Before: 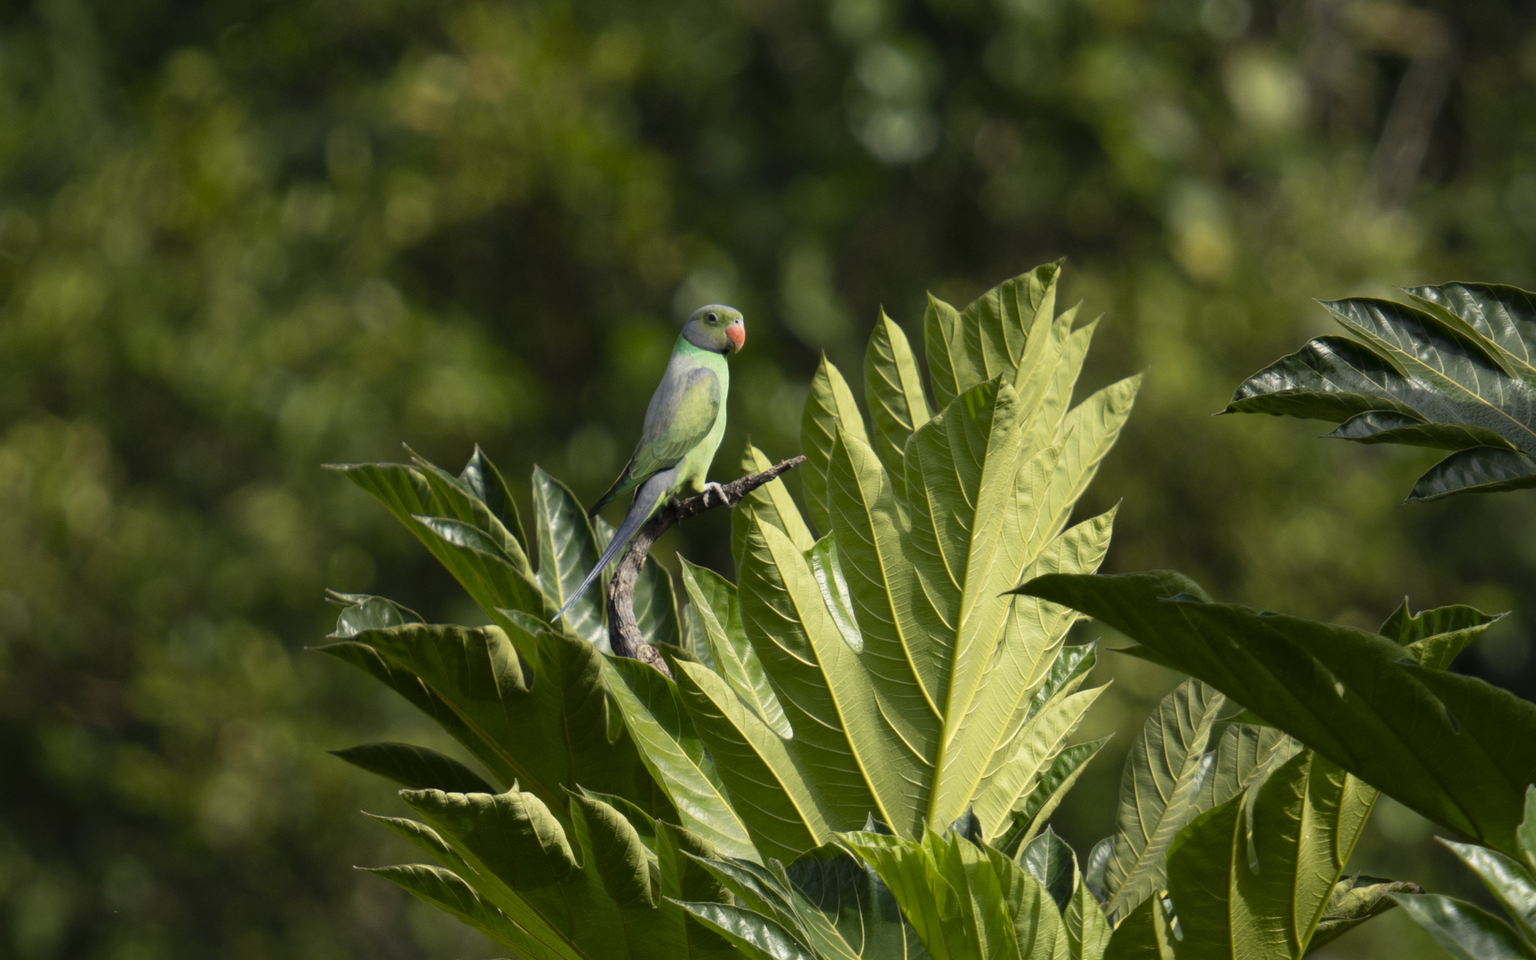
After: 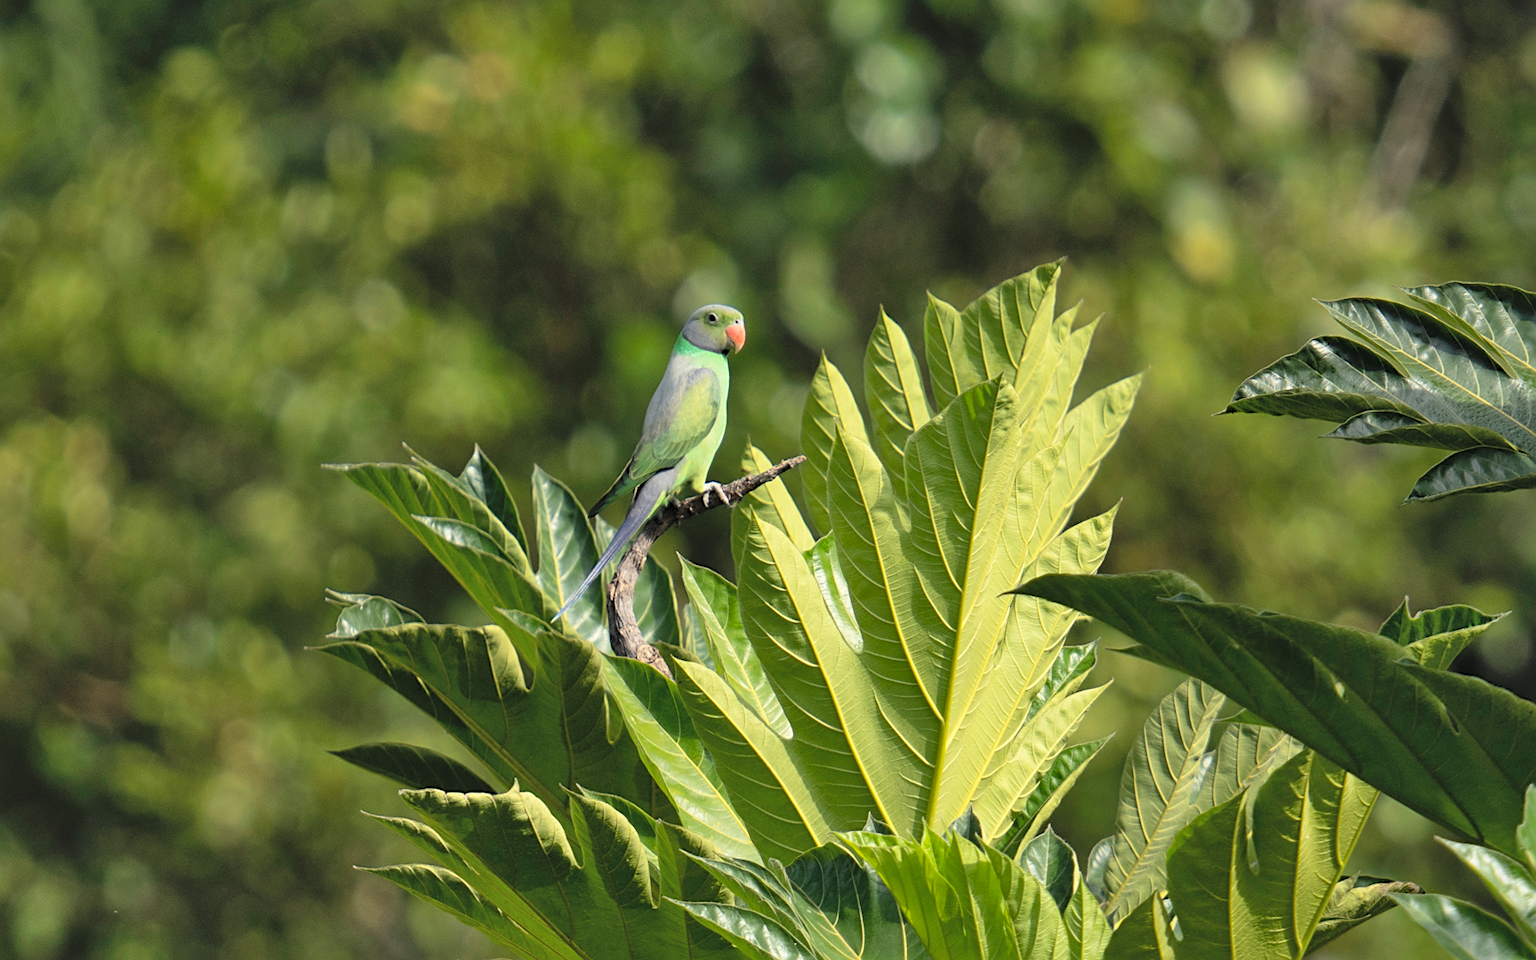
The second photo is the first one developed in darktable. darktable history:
contrast brightness saturation: contrast 0.097, brightness 0.298, saturation 0.144
sharpen: amount 0.499
local contrast: mode bilateral grid, contrast 10, coarseness 25, detail 115%, midtone range 0.2
shadows and highlights: low approximation 0.01, soften with gaussian
